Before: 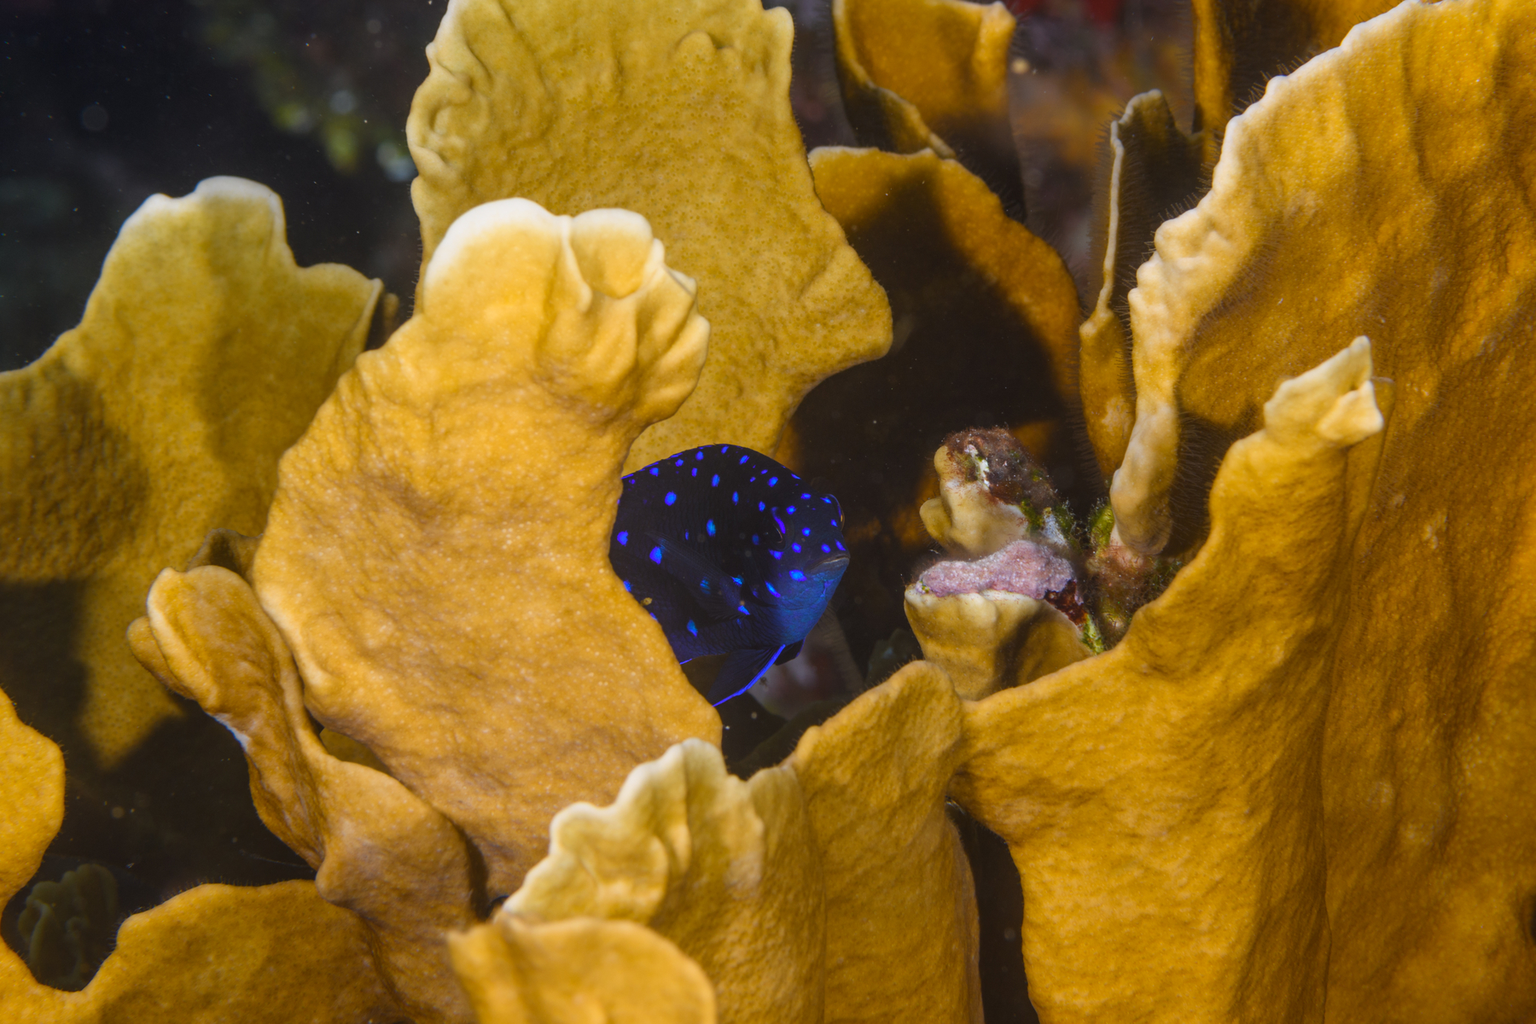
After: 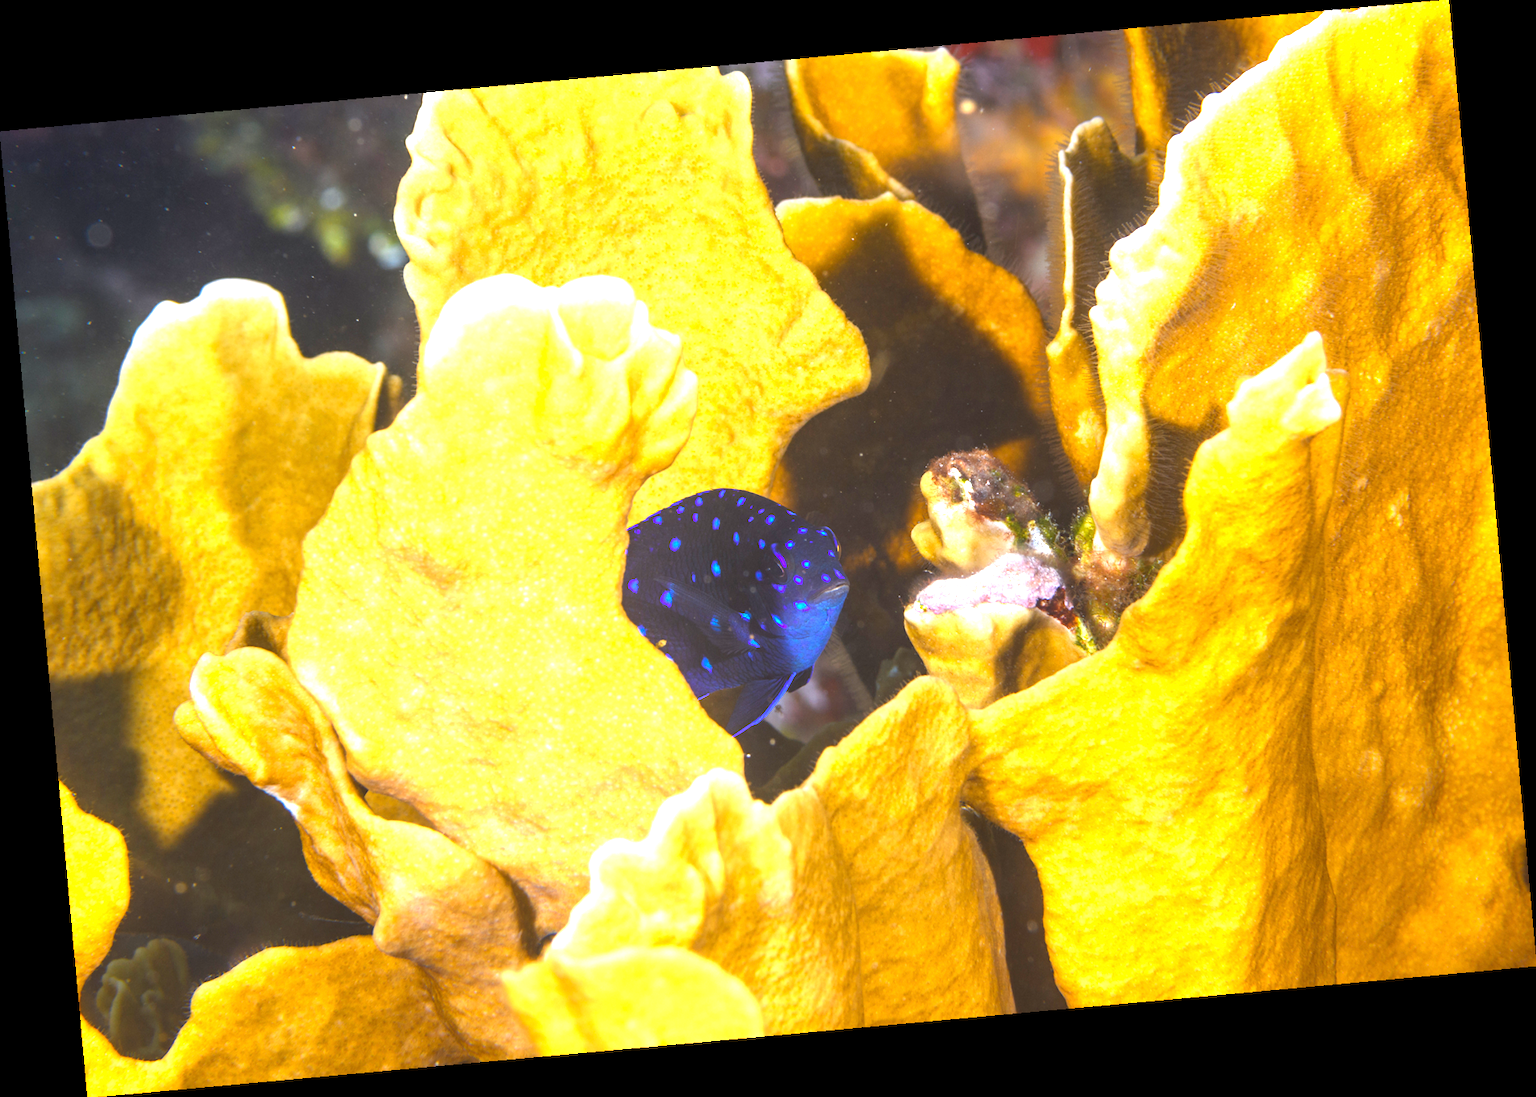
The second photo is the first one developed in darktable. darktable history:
exposure: exposure 2 EV, compensate exposure bias true, compensate highlight preservation false
rotate and perspective: rotation -5.2°, automatic cropping off
